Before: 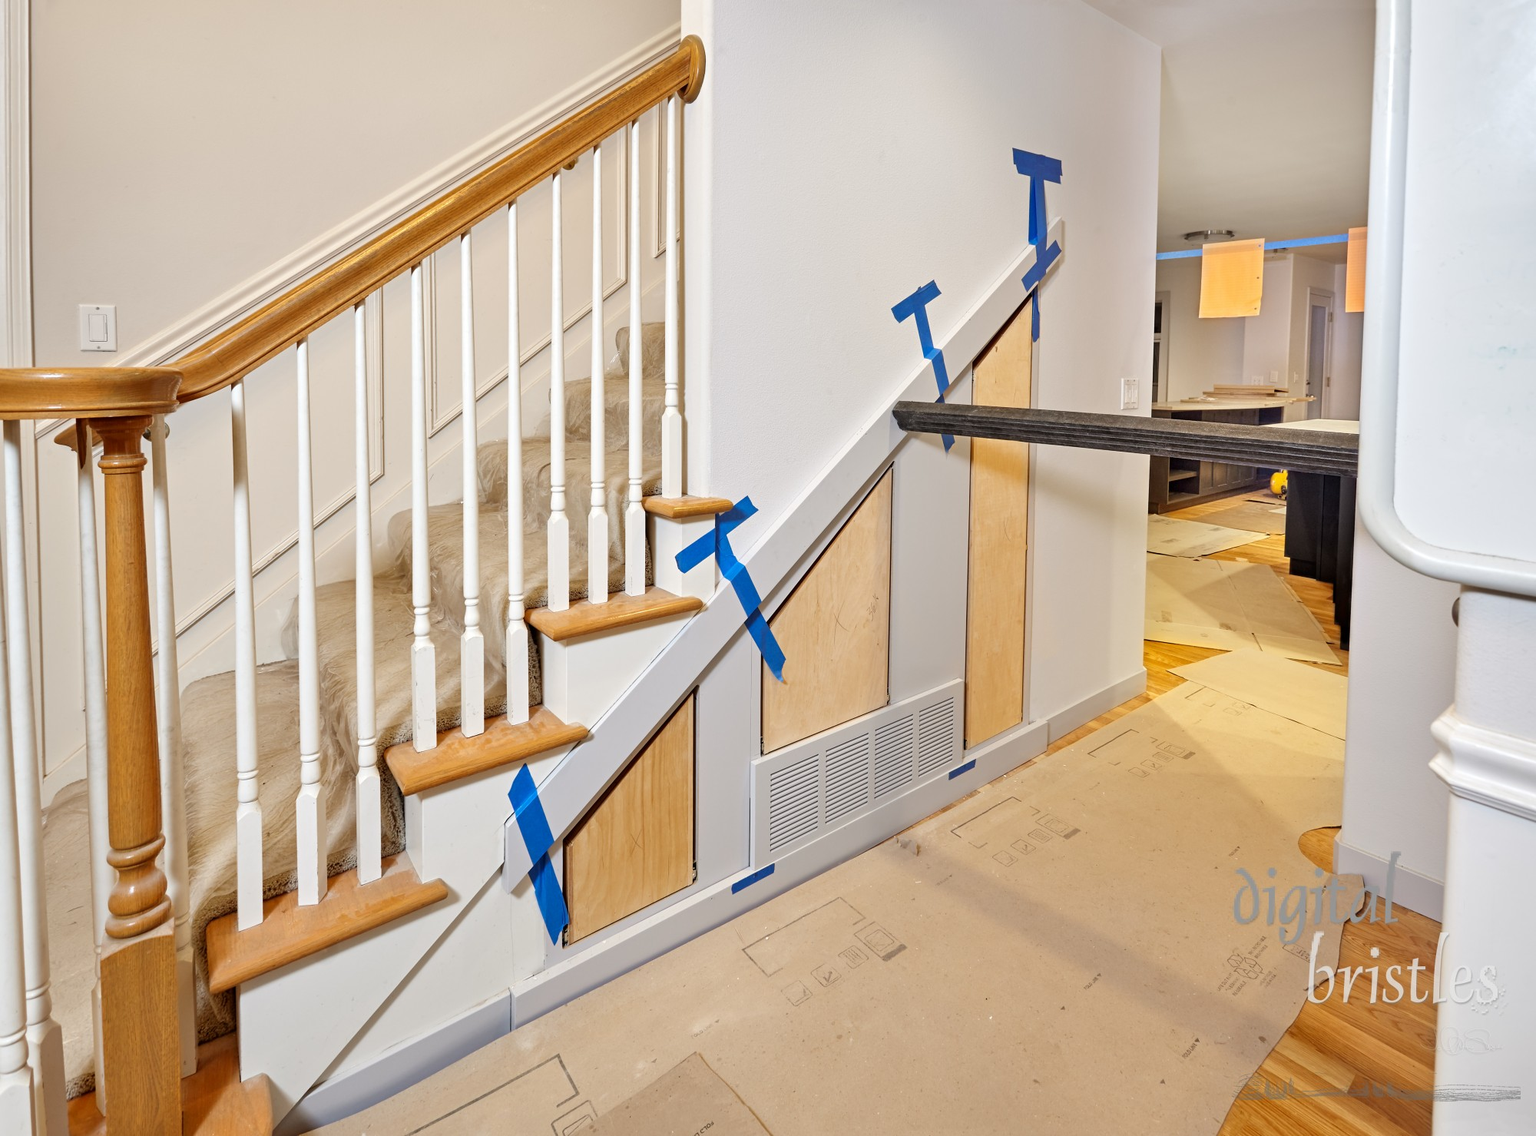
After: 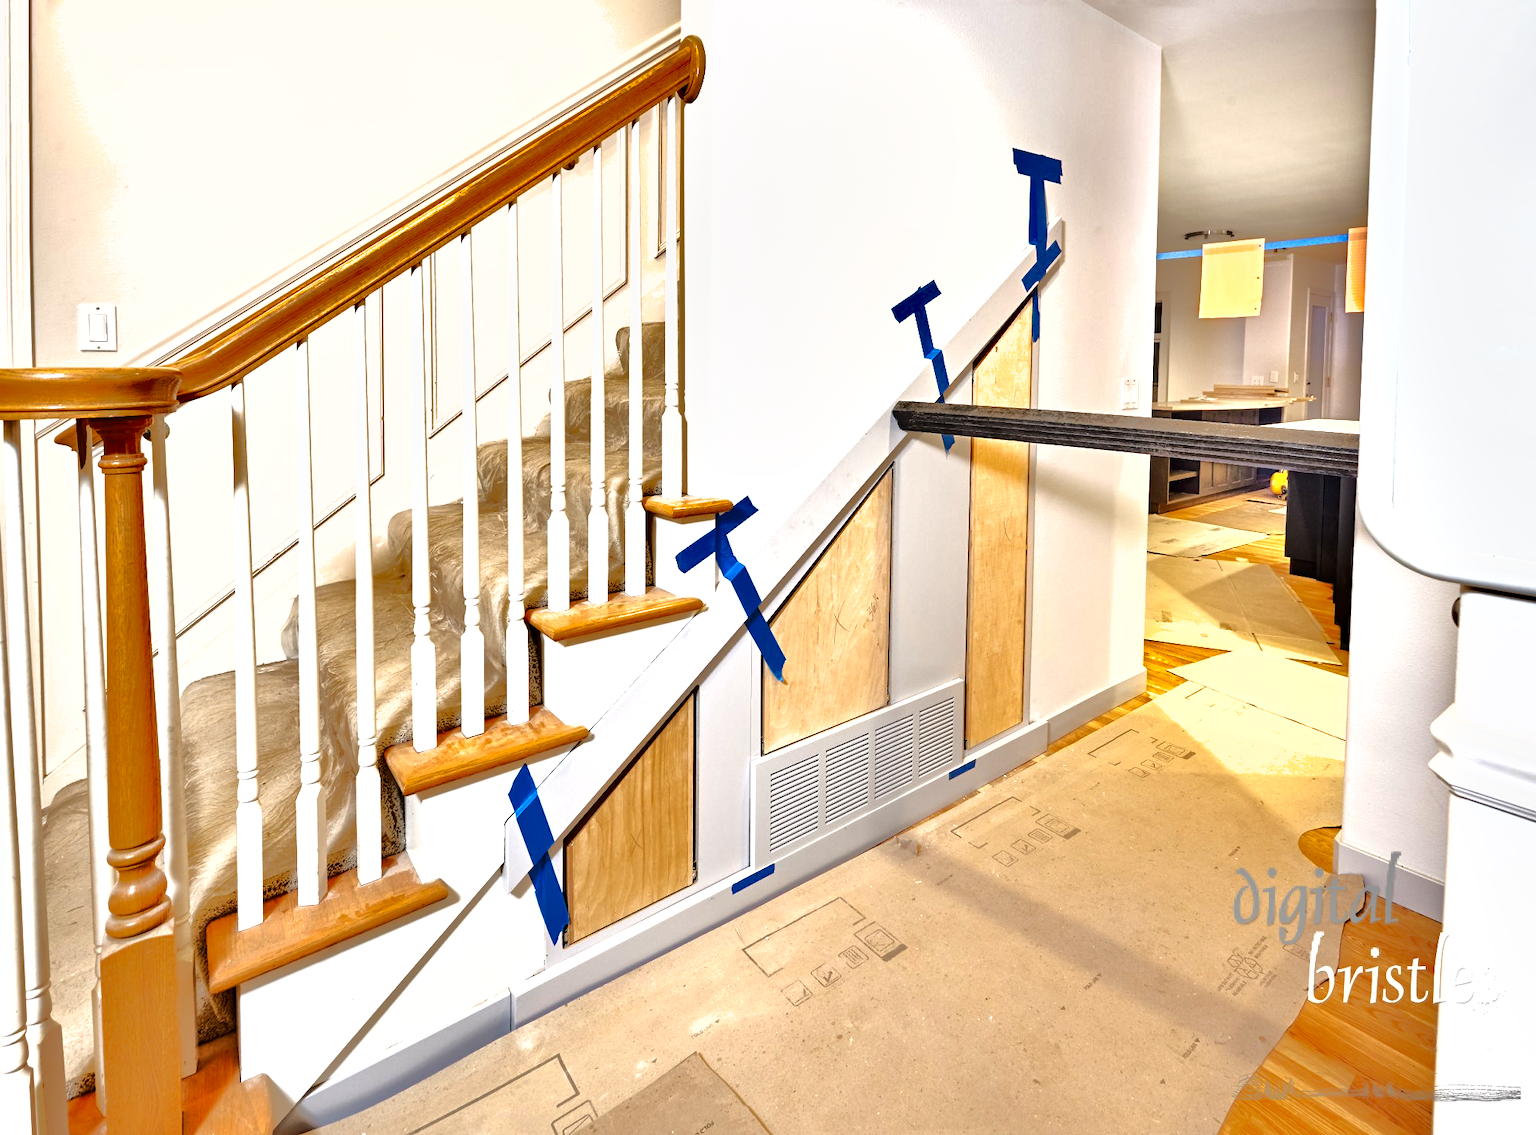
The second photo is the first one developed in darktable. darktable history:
exposure: black level correction 0, exposure 0.686 EV, compensate highlight preservation false
shadows and highlights: low approximation 0.01, soften with gaussian
tone equalizer: -8 EV -0.514 EV, -7 EV -0.321 EV, -6 EV -0.115 EV, -5 EV 0.441 EV, -4 EV 0.992 EV, -3 EV 0.779 EV, -2 EV -0.008 EV, -1 EV 0.138 EV, +0 EV -0.028 EV, edges refinement/feathering 500, mask exposure compensation -1.57 EV, preserve details no
levels: levels [0, 0.492, 0.984]
